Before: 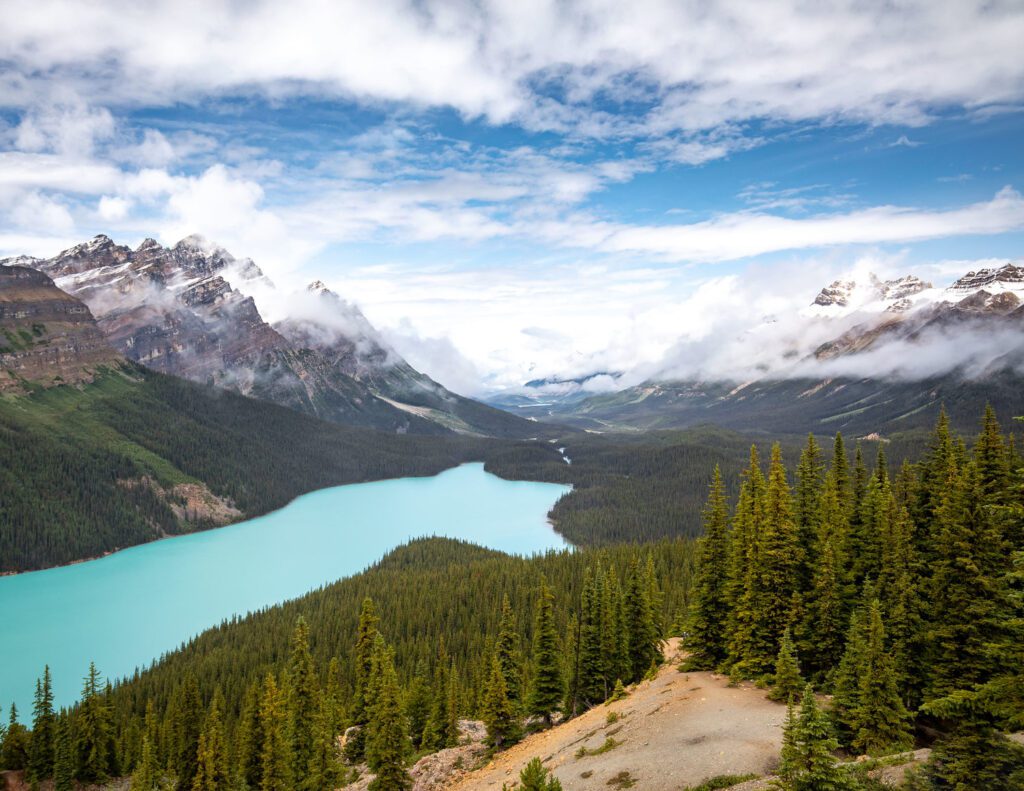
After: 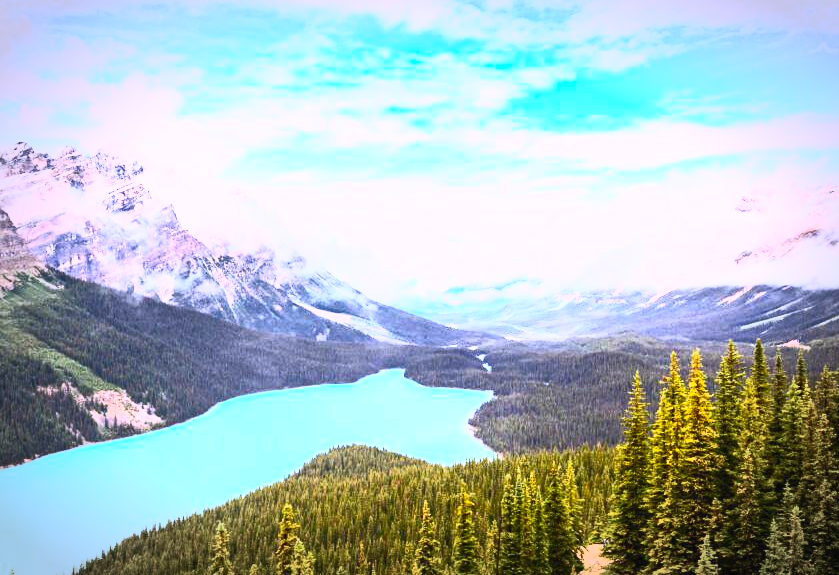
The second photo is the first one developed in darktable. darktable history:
exposure: exposure 0.6 EV, compensate highlight preservation false
vignetting: automatic ratio true
crop: left 7.856%, top 11.836%, right 10.12%, bottom 15.387%
white balance: red 1.042, blue 1.17
contrast brightness saturation: contrast 0.83, brightness 0.59, saturation 0.59
